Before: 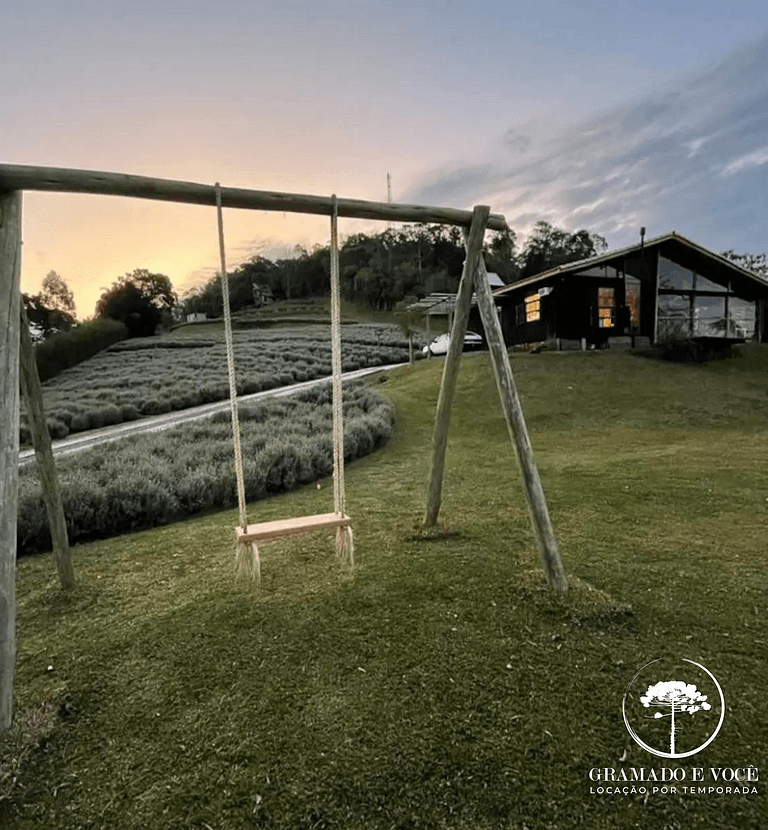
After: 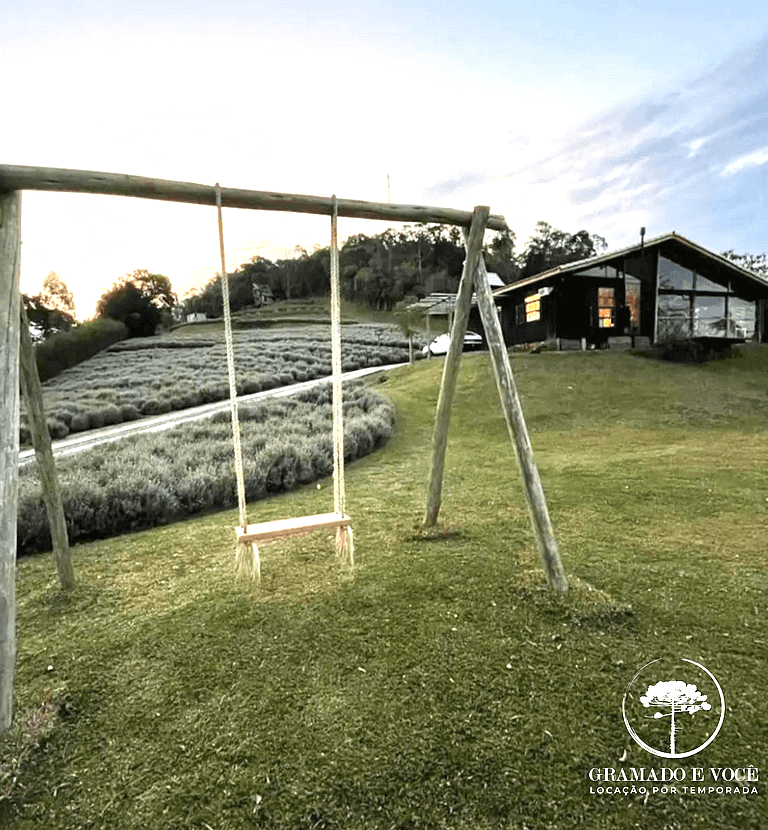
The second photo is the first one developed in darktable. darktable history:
exposure: black level correction 0, exposure 1.276 EV, compensate highlight preservation false
tone equalizer: on, module defaults
